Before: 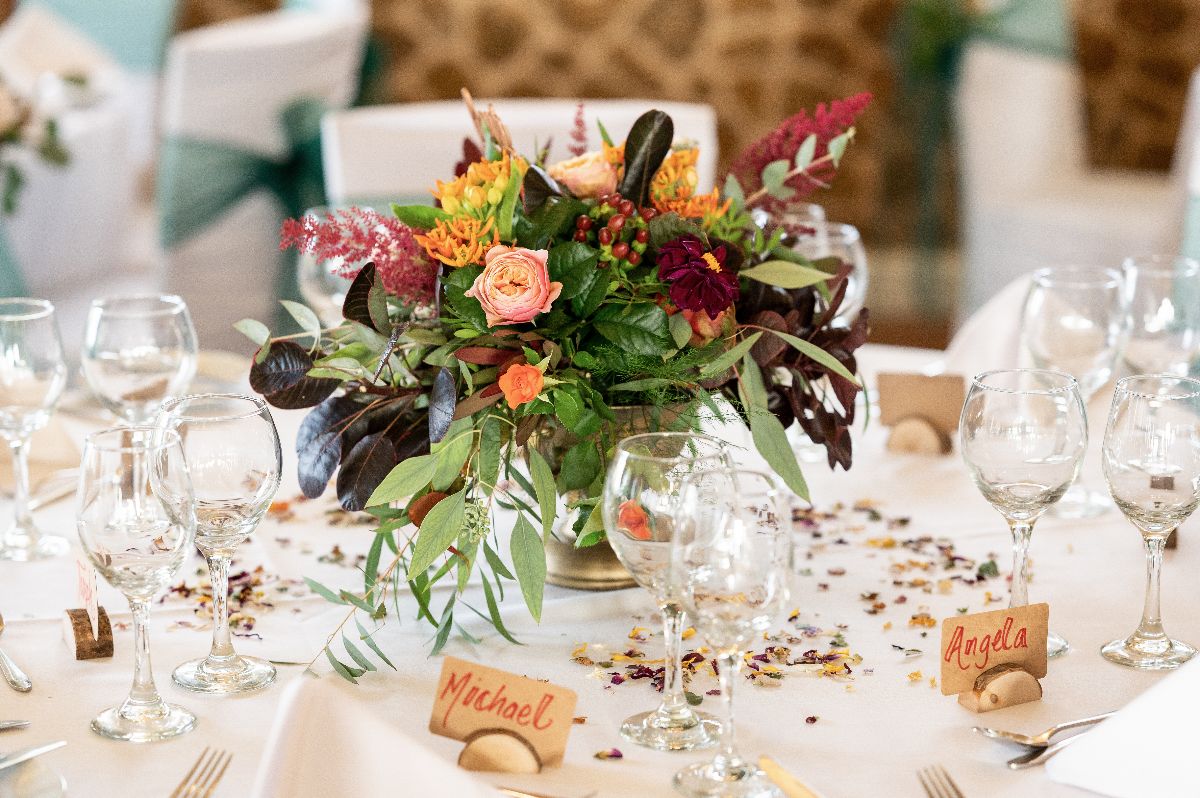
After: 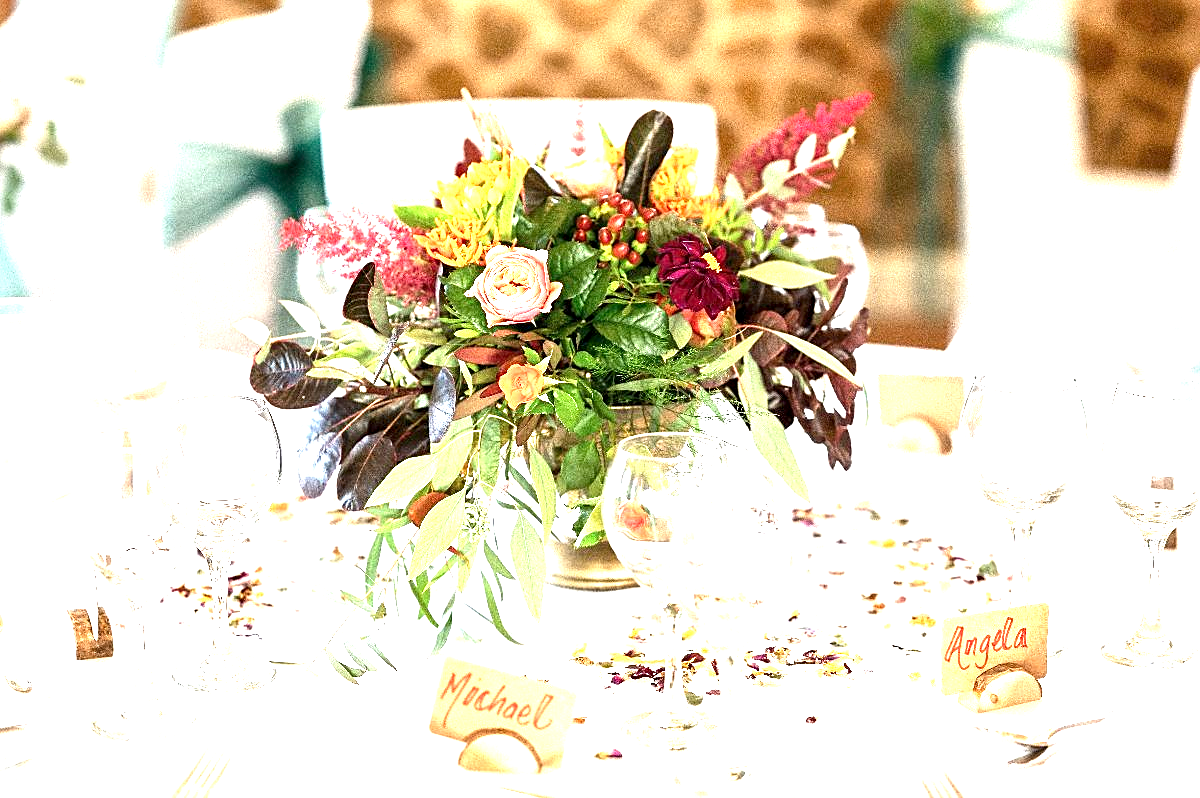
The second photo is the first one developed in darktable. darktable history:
exposure: black level correction 0.001, exposure 1.728 EV, compensate highlight preservation false
sharpen: on, module defaults
